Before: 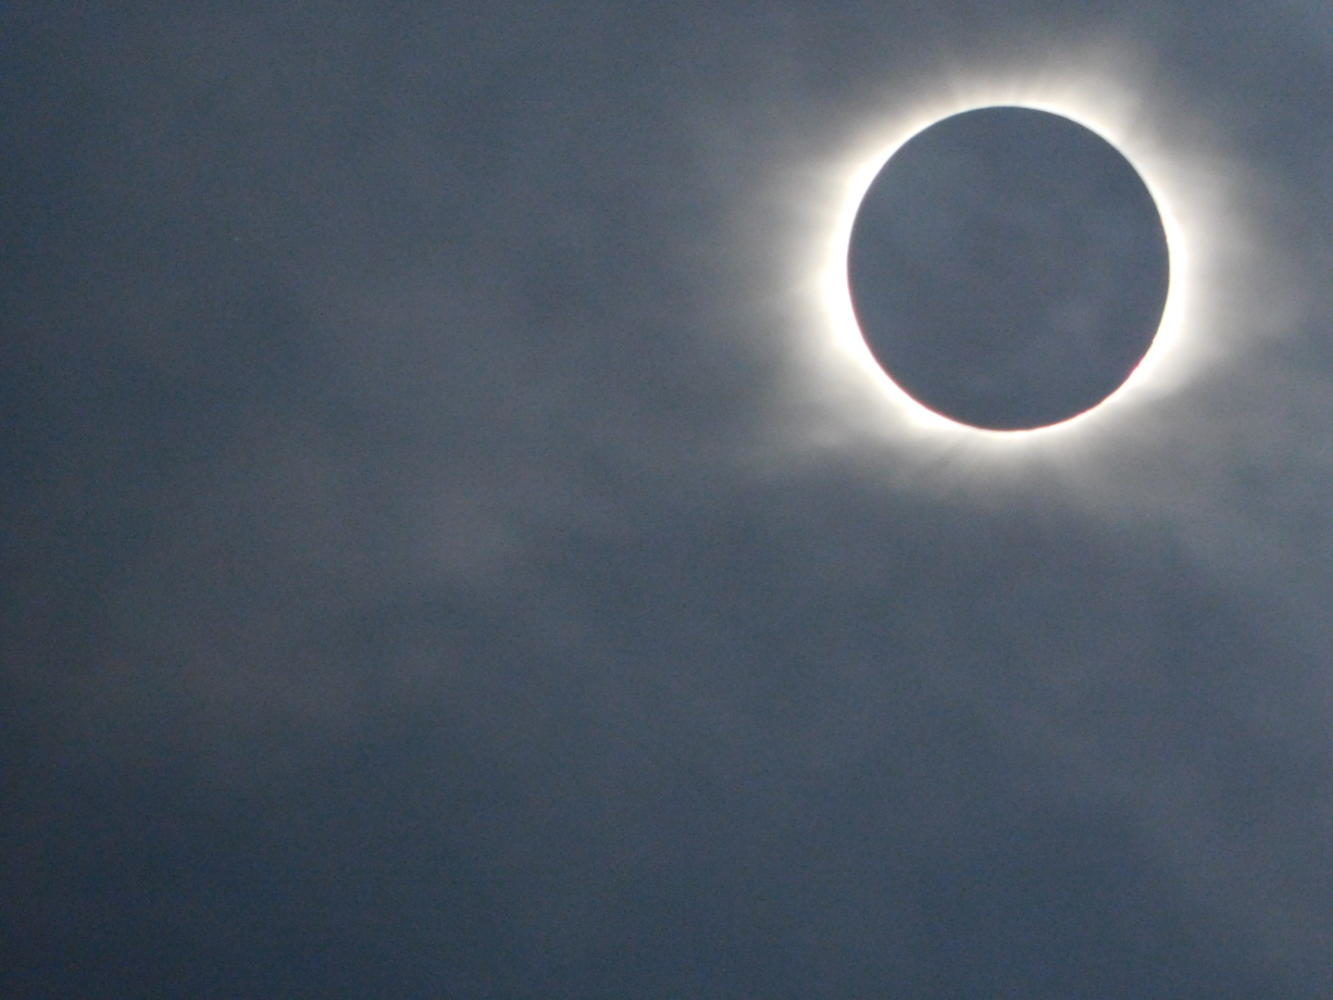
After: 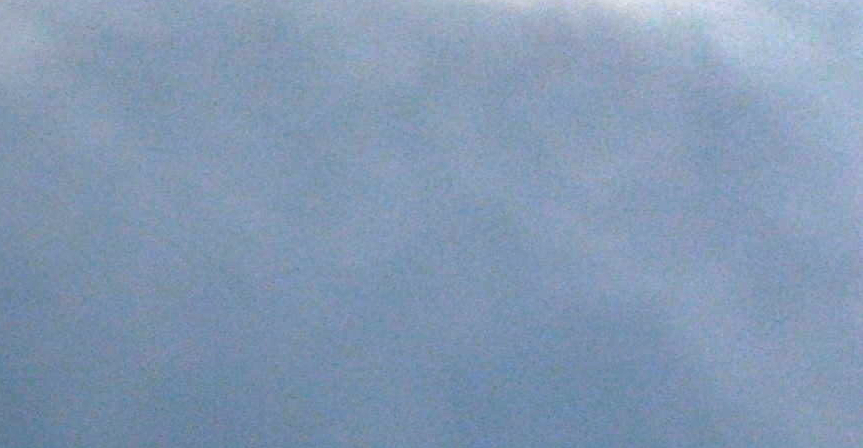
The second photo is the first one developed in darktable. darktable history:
crop and rotate: left 35.185%, top 50.211%, bottom 4.929%
contrast equalizer: octaves 7, y [[0.439, 0.44, 0.442, 0.457, 0.493, 0.498], [0.5 ×6], [0.5 ×6], [0 ×6], [0 ×6]]
exposure: black level correction 0, exposure 2.103 EV, compensate highlight preservation false
shadows and highlights: low approximation 0.01, soften with gaussian
